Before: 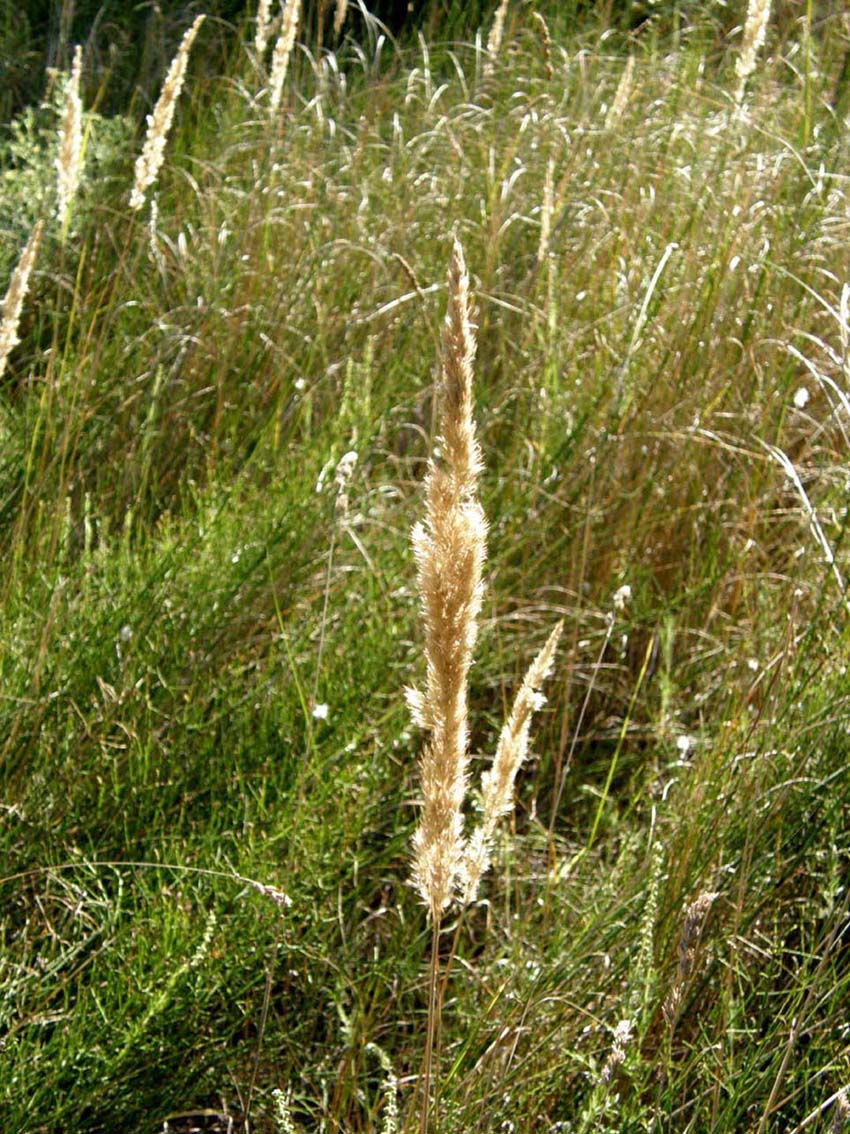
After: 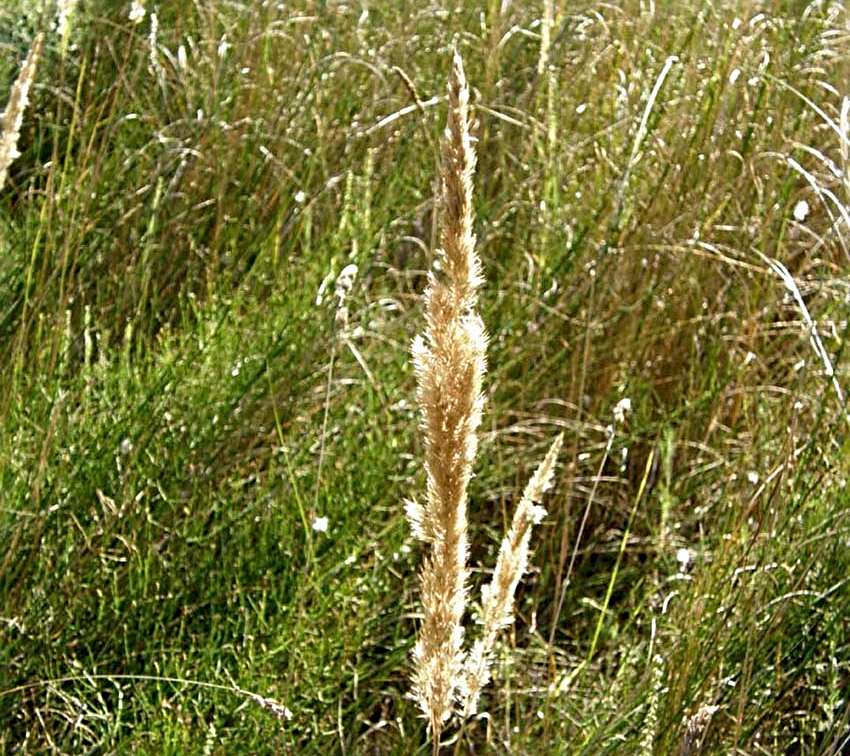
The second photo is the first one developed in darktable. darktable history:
crop: top 16.531%, bottom 16.756%
sharpen: radius 3.976
